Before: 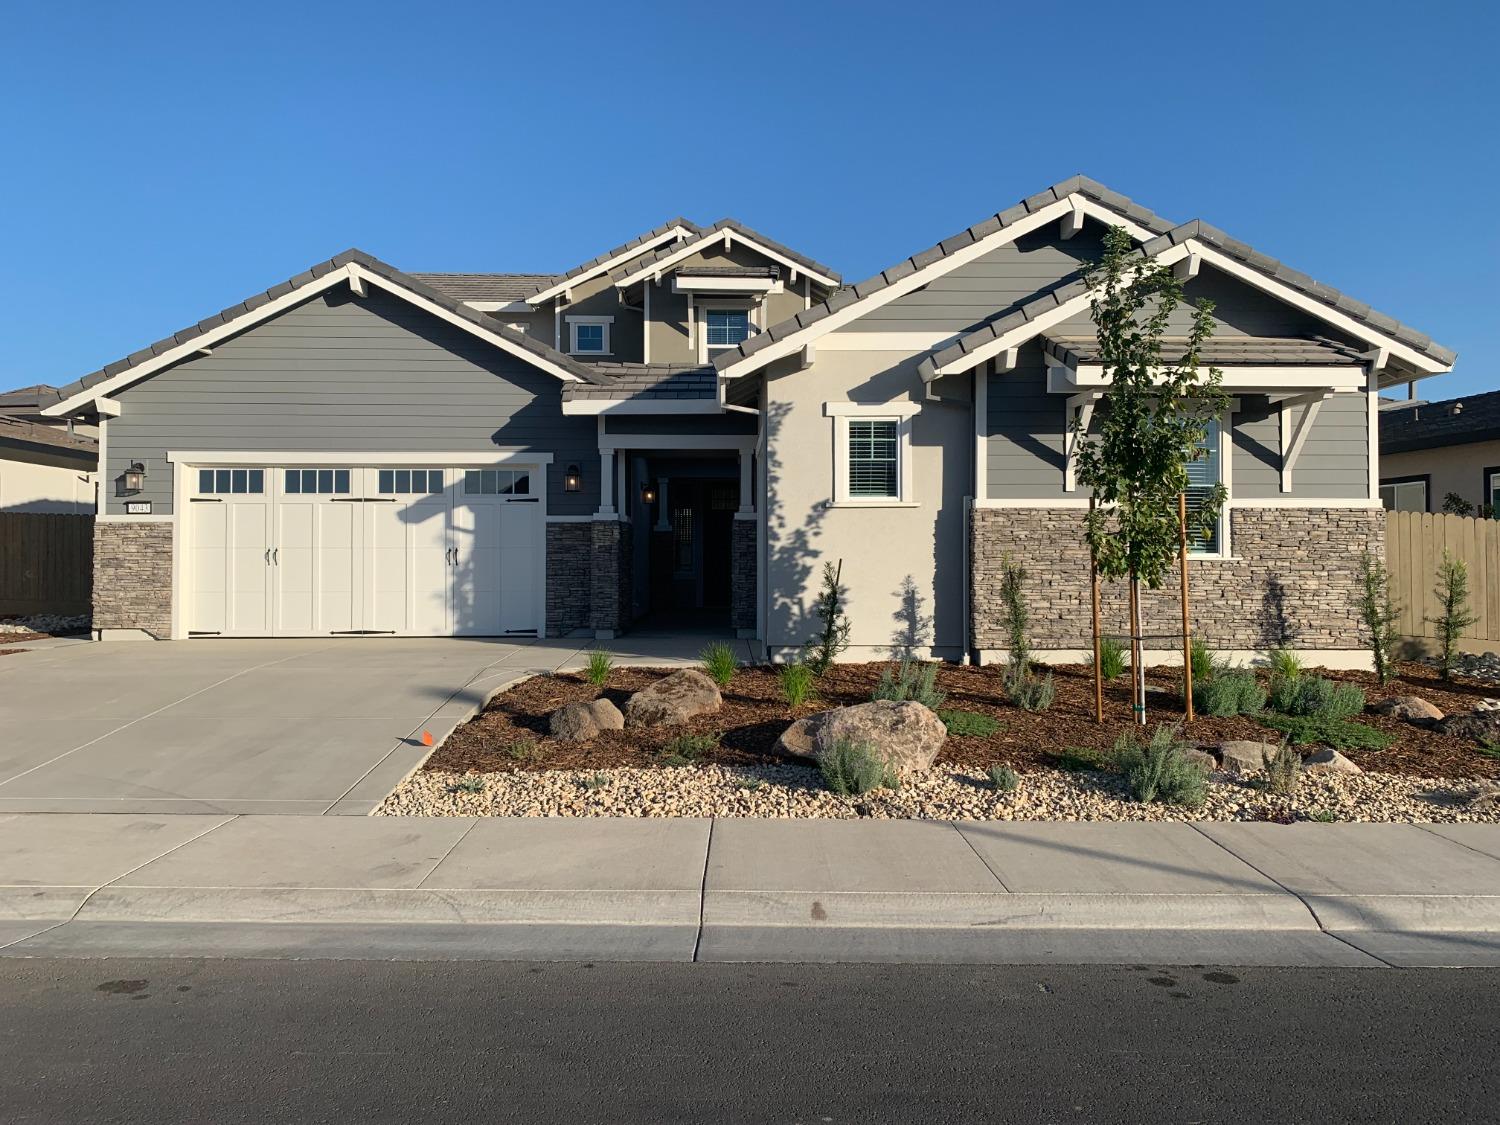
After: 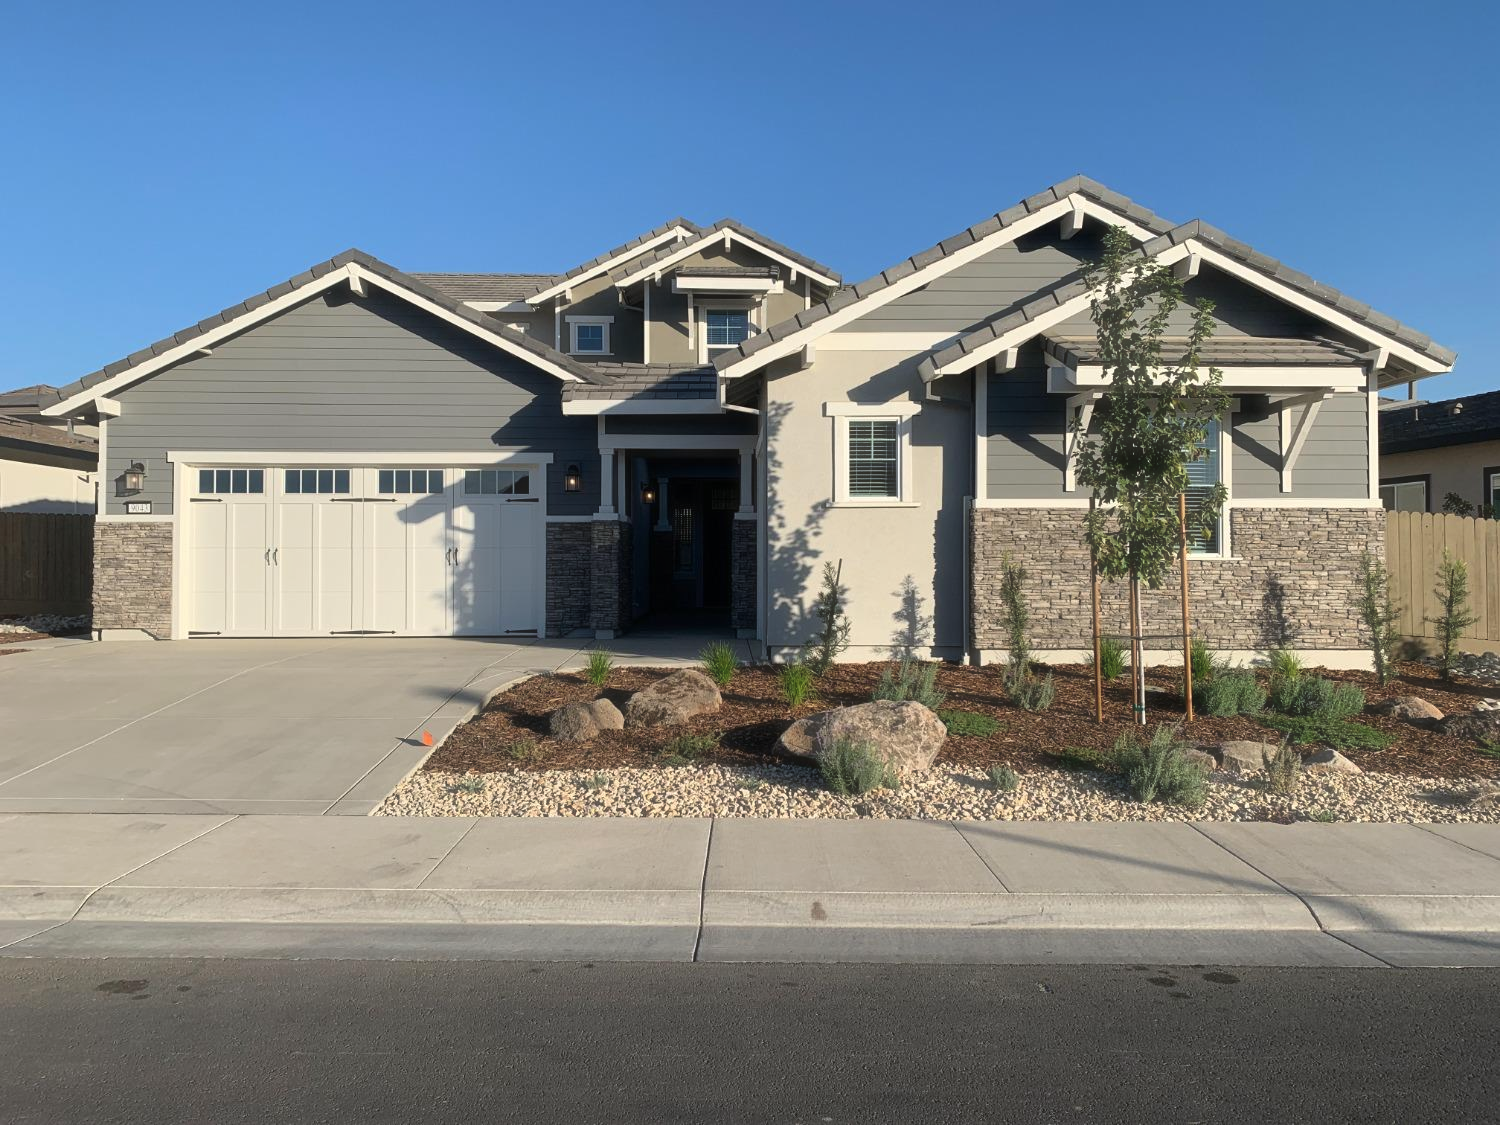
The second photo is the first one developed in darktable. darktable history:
haze removal: strength -0.113, compatibility mode true, adaptive false
tone equalizer: on, module defaults
